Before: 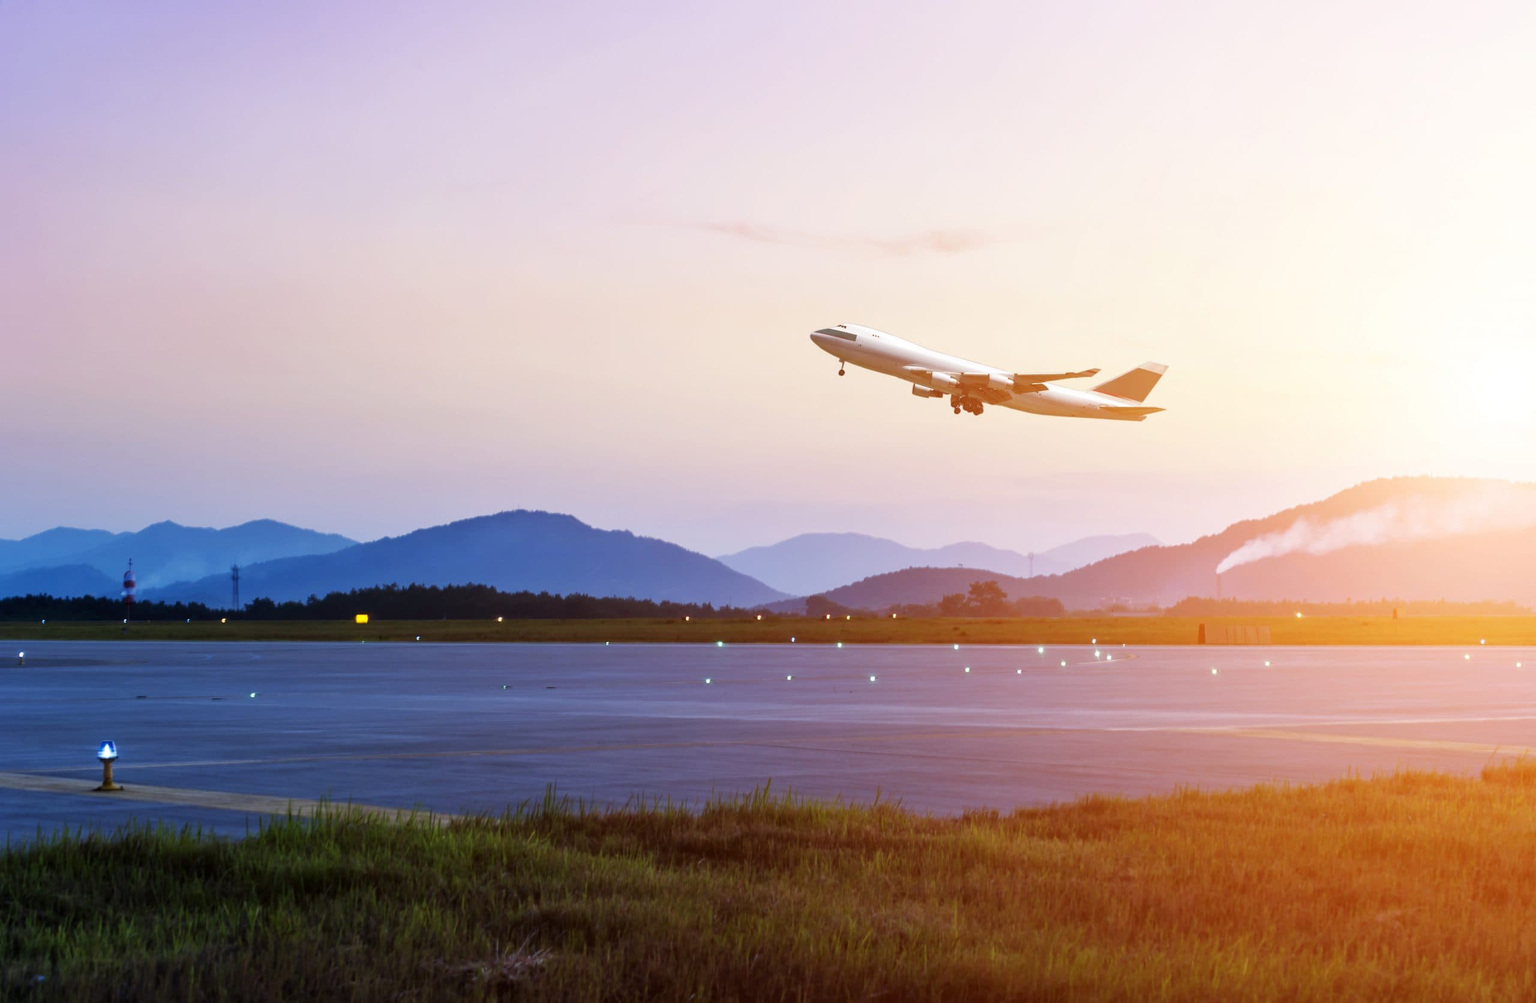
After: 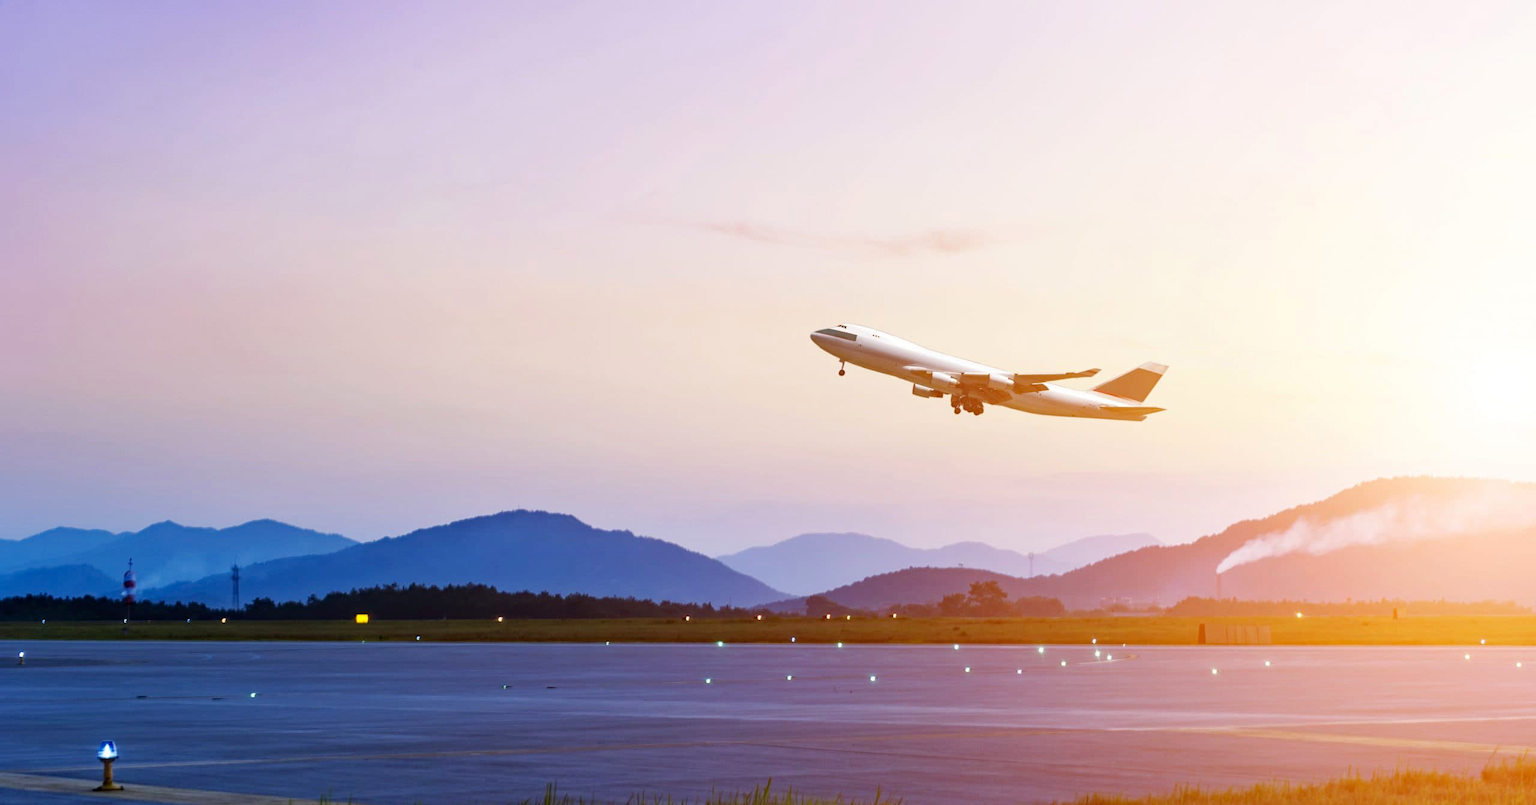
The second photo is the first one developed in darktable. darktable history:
haze removal: strength 0.25, distance 0.25, compatibility mode true, adaptive false
crop: bottom 19.644%
